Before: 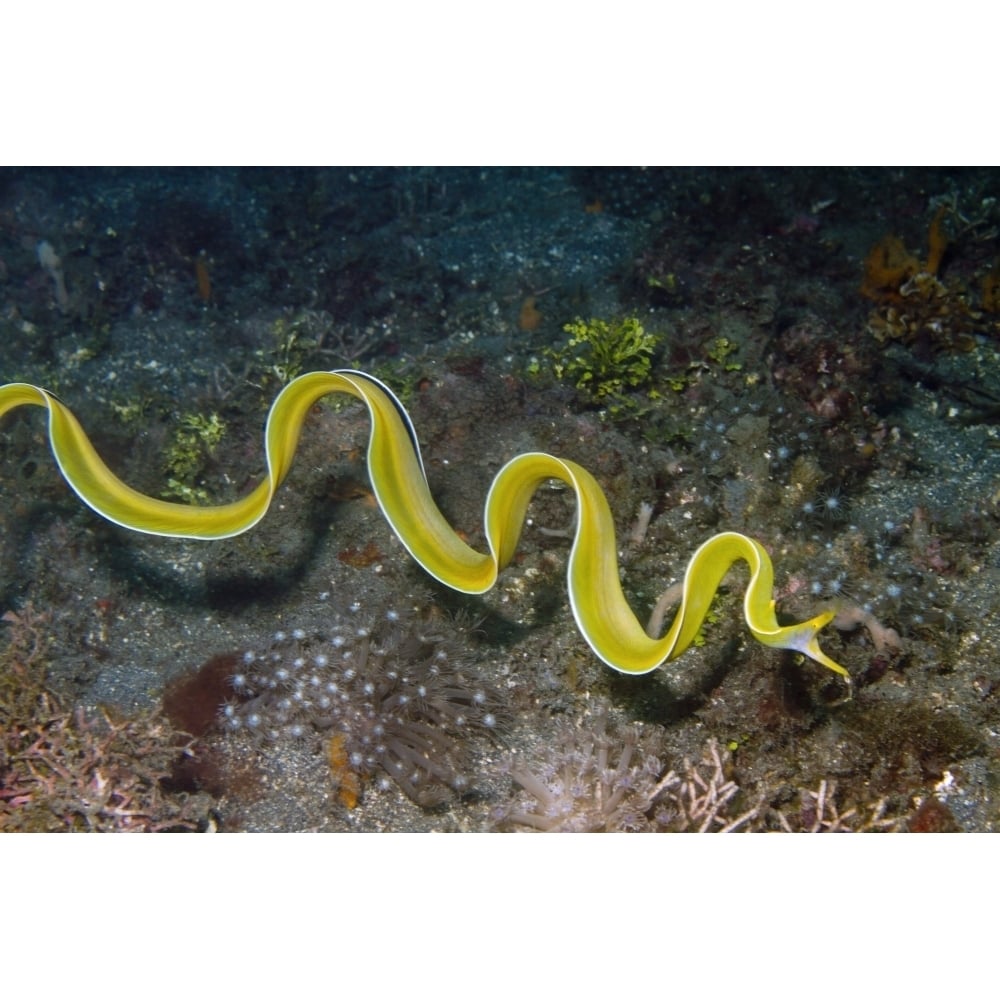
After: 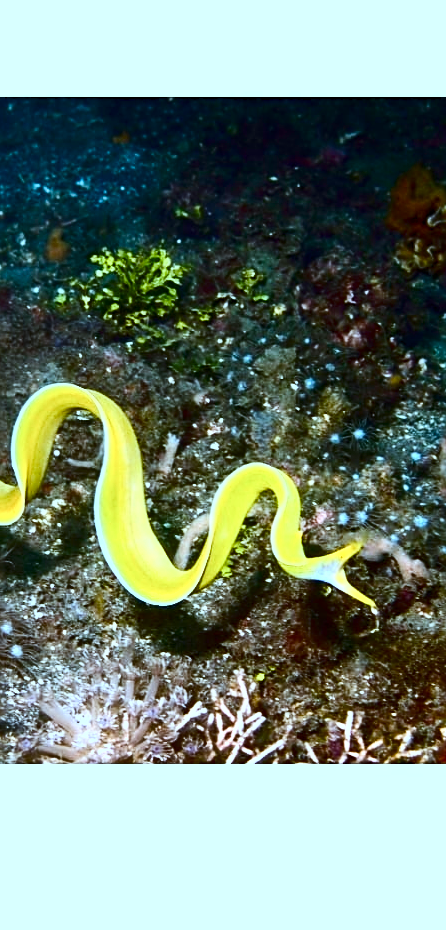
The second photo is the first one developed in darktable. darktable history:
crop: left 47.347%, top 6.916%, right 8.006%
color balance rgb: perceptual saturation grading › global saturation 25.651%, perceptual saturation grading › highlights -50.342%, perceptual saturation grading › shadows 30.664%, perceptual brilliance grading › global brilliance 25.123%
contrast brightness saturation: contrast 0.307, brightness -0.084, saturation 0.175
sharpen: amount 0.493
shadows and highlights: radius 108.64, shadows 40.46, highlights -73.01, low approximation 0.01, soften with gaussian
color correction: highlights a* -9.77, highlights b* -21.09
exposure: exposure 0.165 EV, compensate exposure bias true, compensate highlight preservation false
